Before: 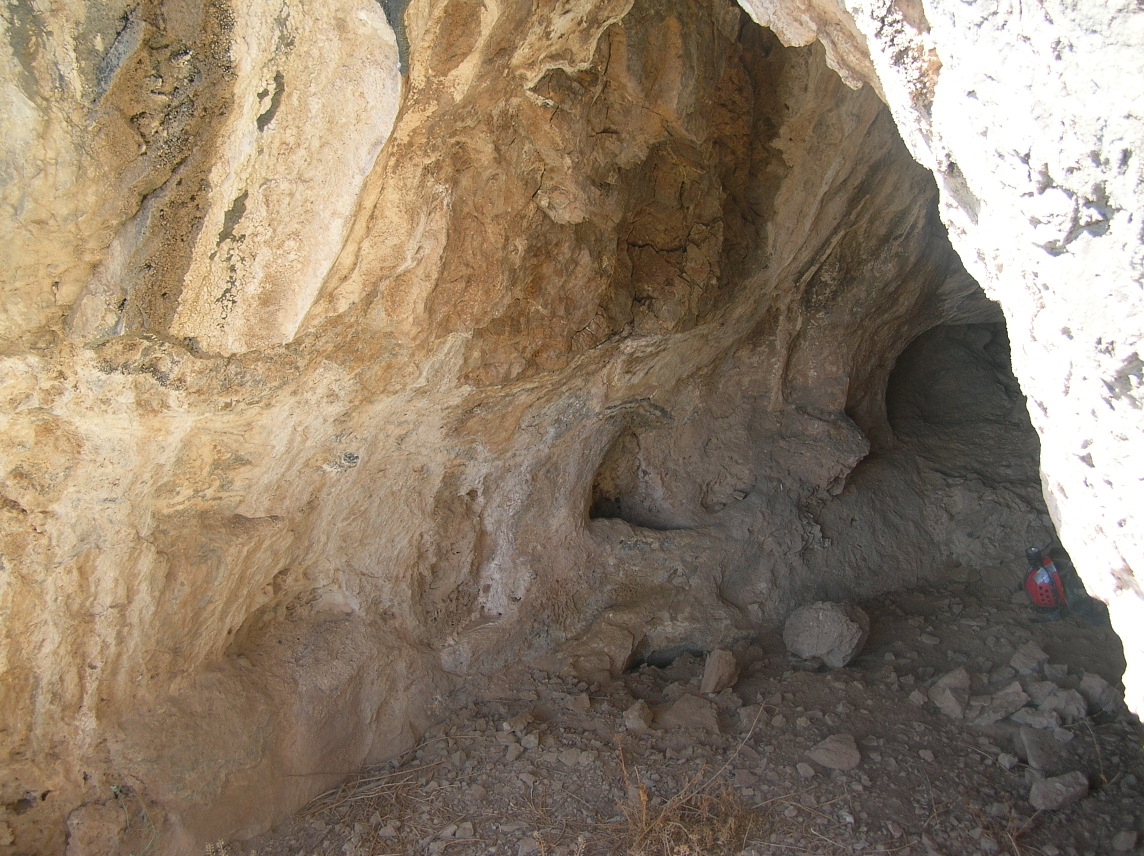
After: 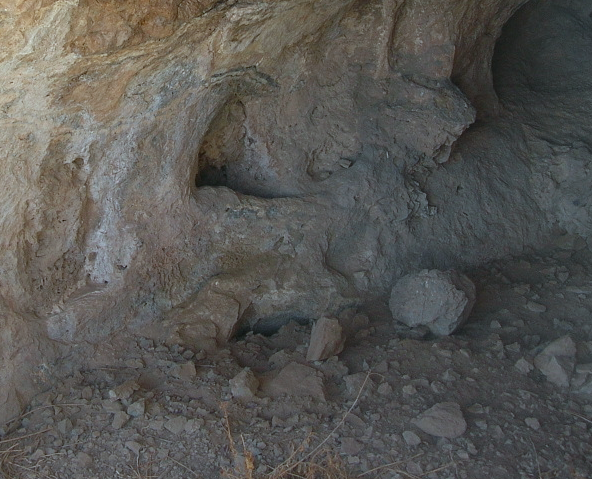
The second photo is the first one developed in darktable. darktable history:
color calibration: illuminant F (fluorescent), F source F9 (Cool White Deluxe 4150 K) – high CRI, x 0.374, y 0.373, temperature 4158.34 K
crop: left 34.479%, top 38.822%, right 13.718%, bottom 5.172%
